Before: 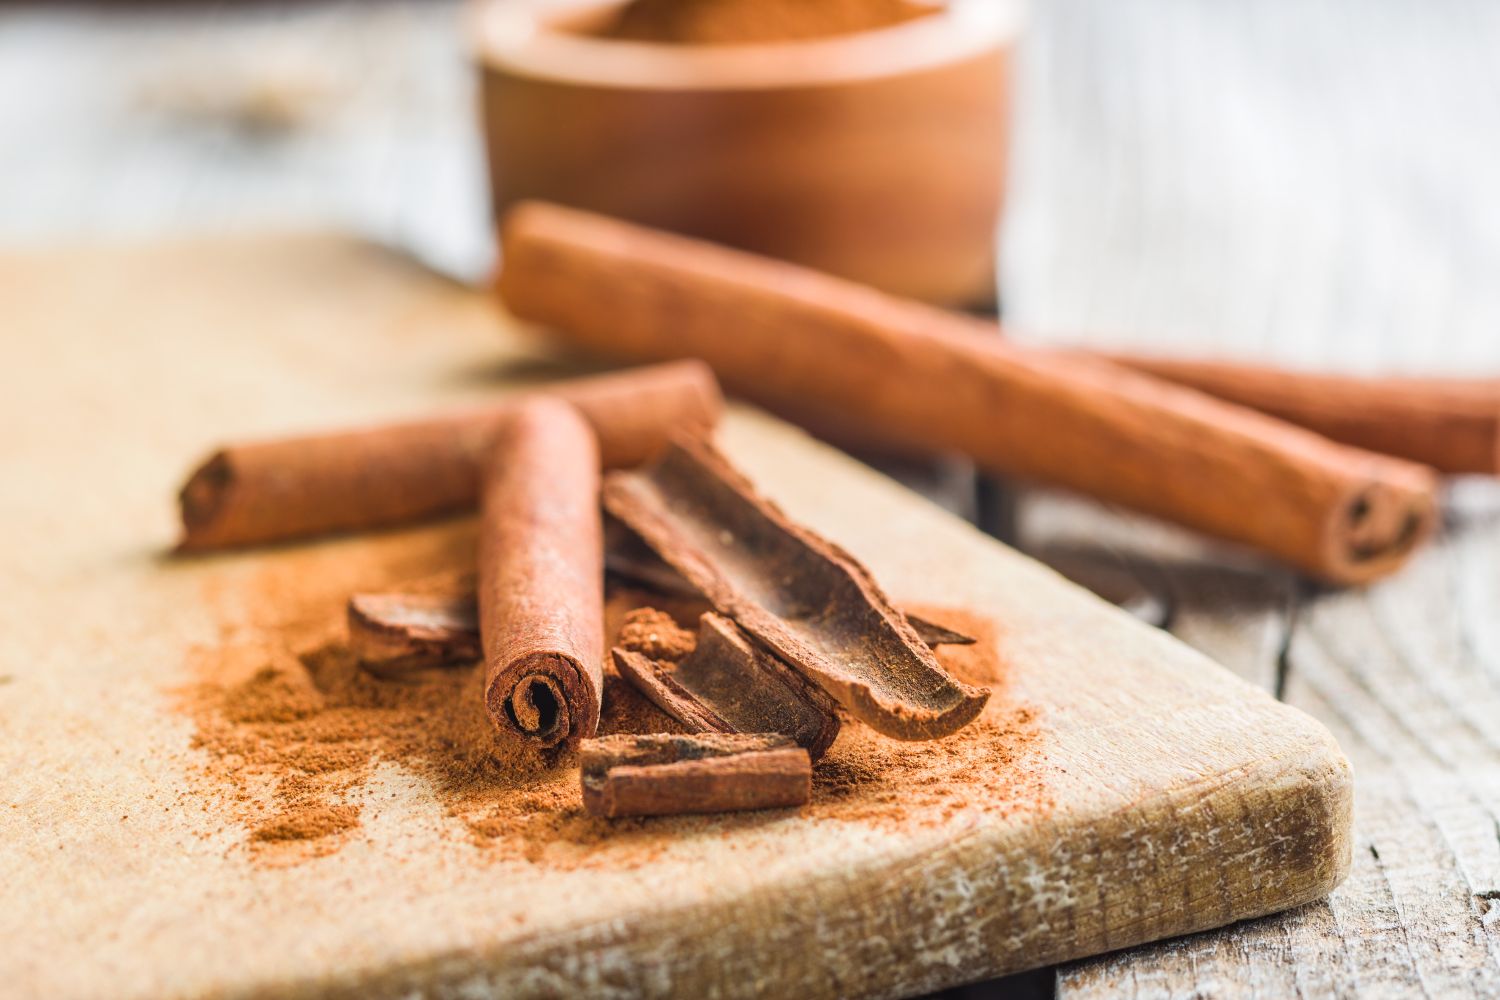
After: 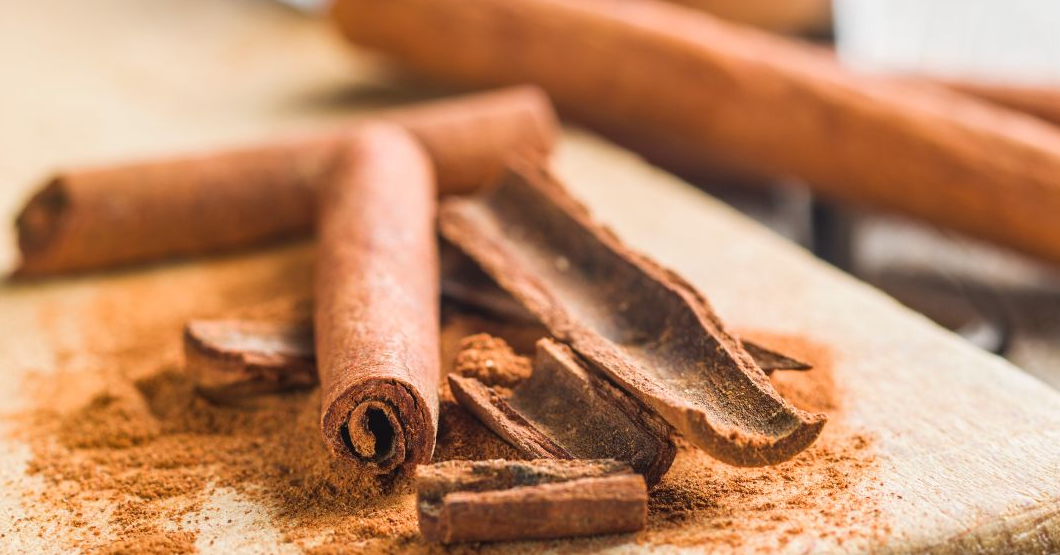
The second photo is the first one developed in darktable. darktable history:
crop: left 10.985%, top 27.456%, right 18.327%, bottom 16.952%
